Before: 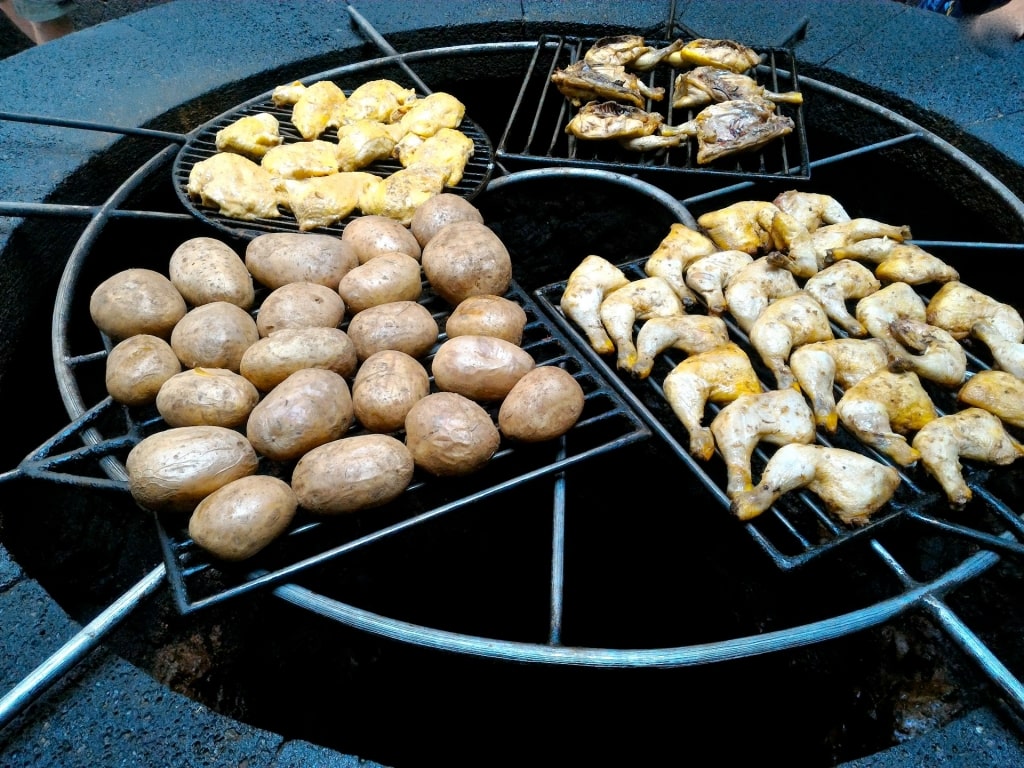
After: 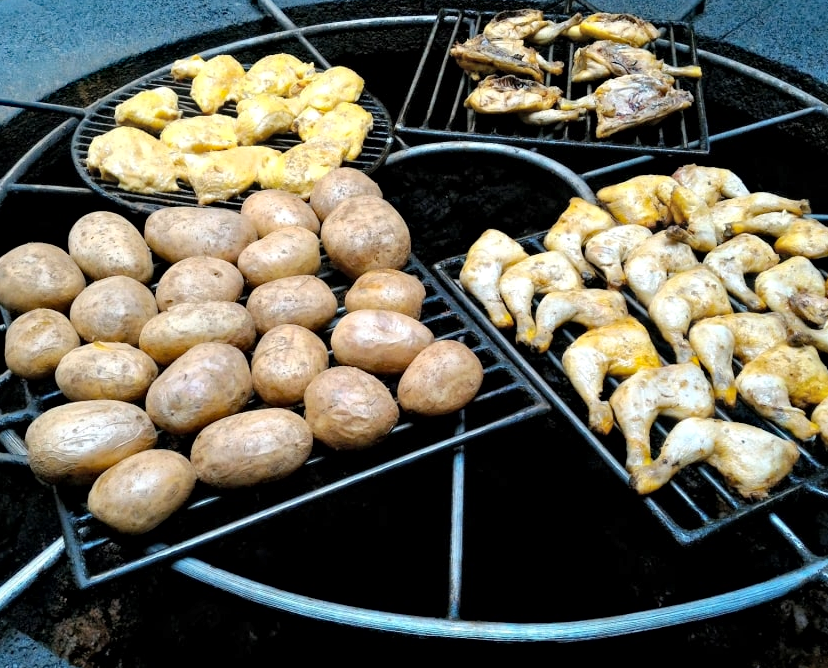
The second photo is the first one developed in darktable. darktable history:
global tonemap: drago (1, 100), detail 1
haze removal: compatibility mode true, adaptive false
crop: left 9.929%, top 3.475%, right 9.188%, bottom 9.529%
